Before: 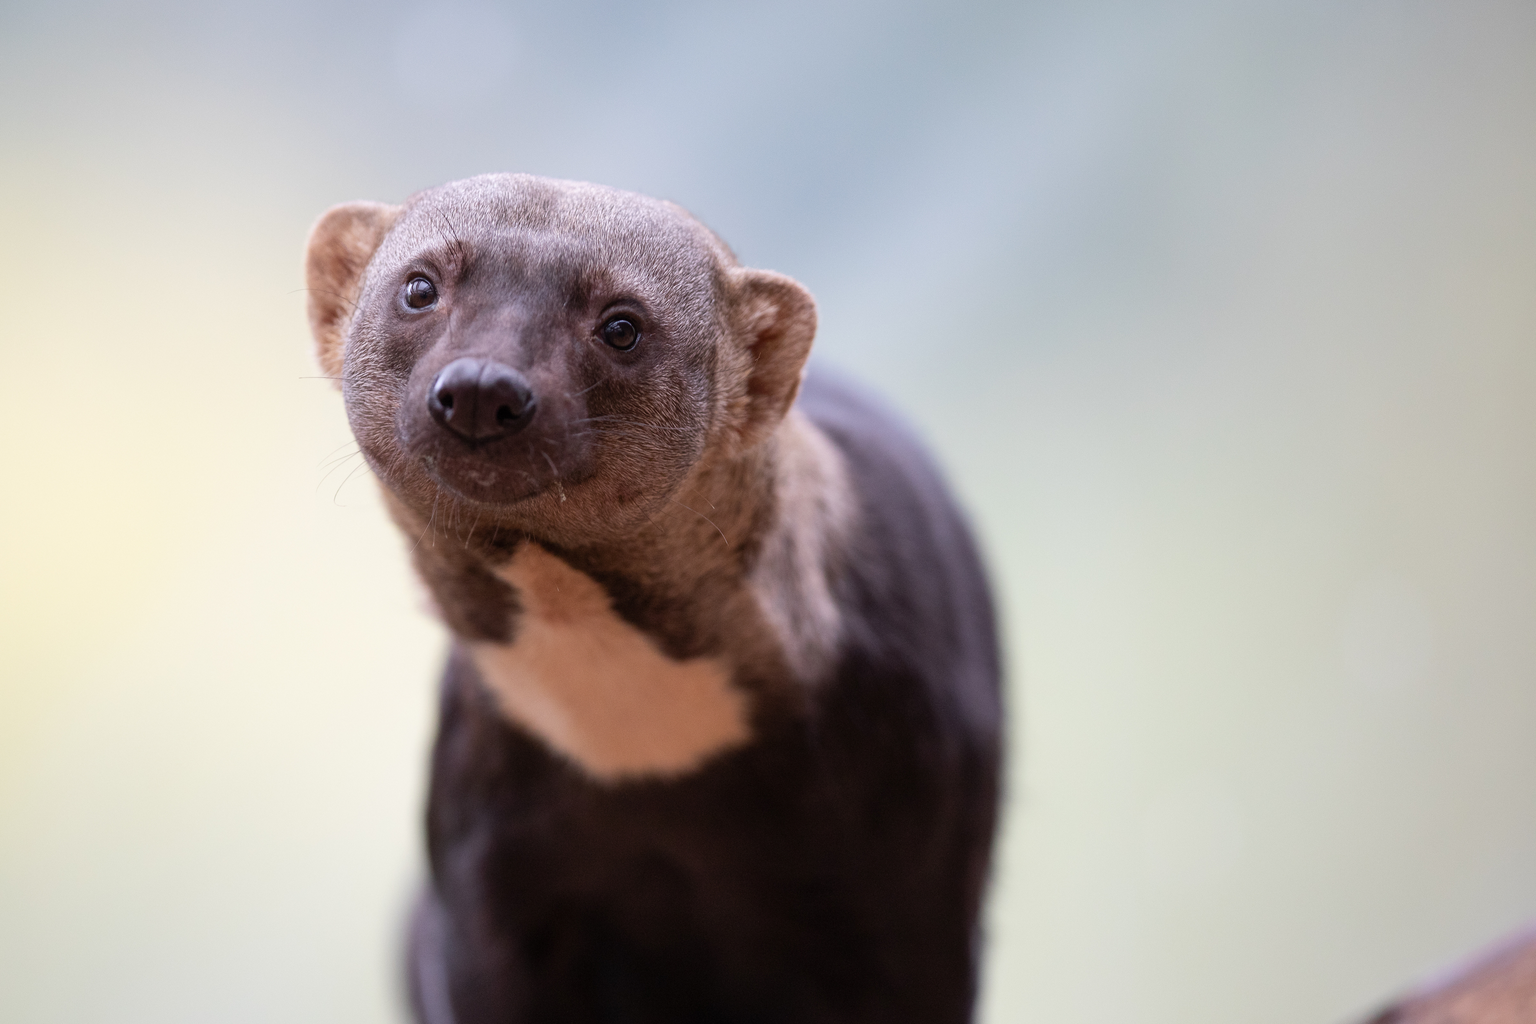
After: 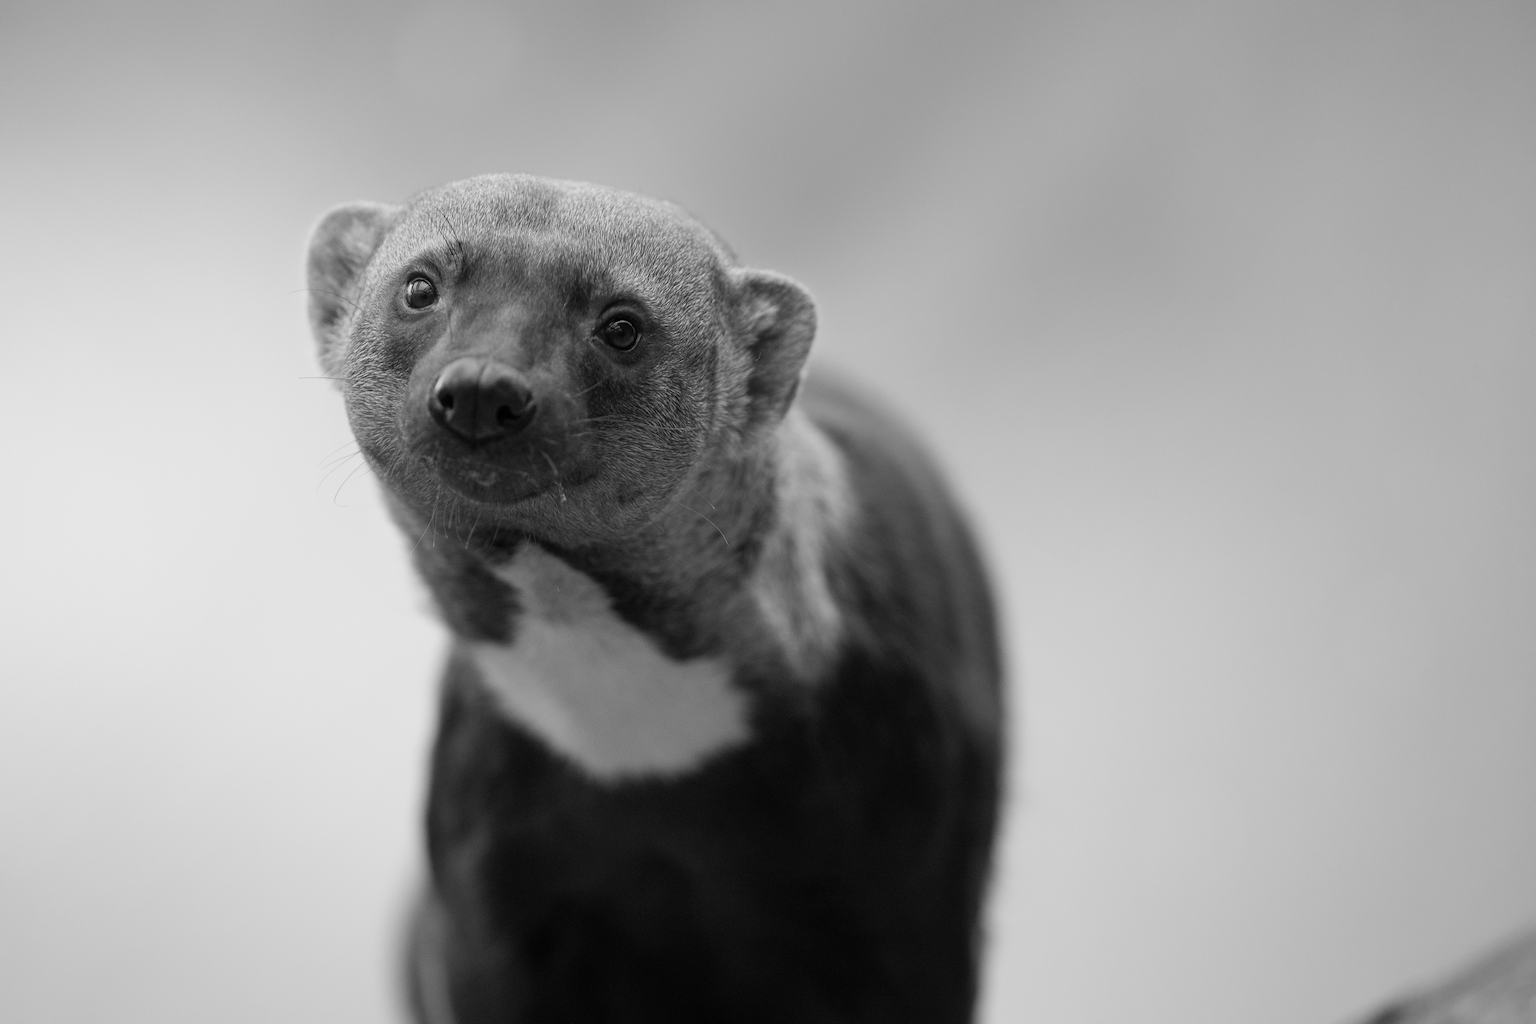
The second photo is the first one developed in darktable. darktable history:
monochrome: a 26.22, b 42.67, size 0.8
color zones: curves: ch1 [(0.235, 0.558) (0.75, 0.5)]; ch2 [(0.25, 0.462) (0.749, 0.457)], mix 25.94%
rotate and perspective: automatic cropping original format, crop left 0, crop top 0
